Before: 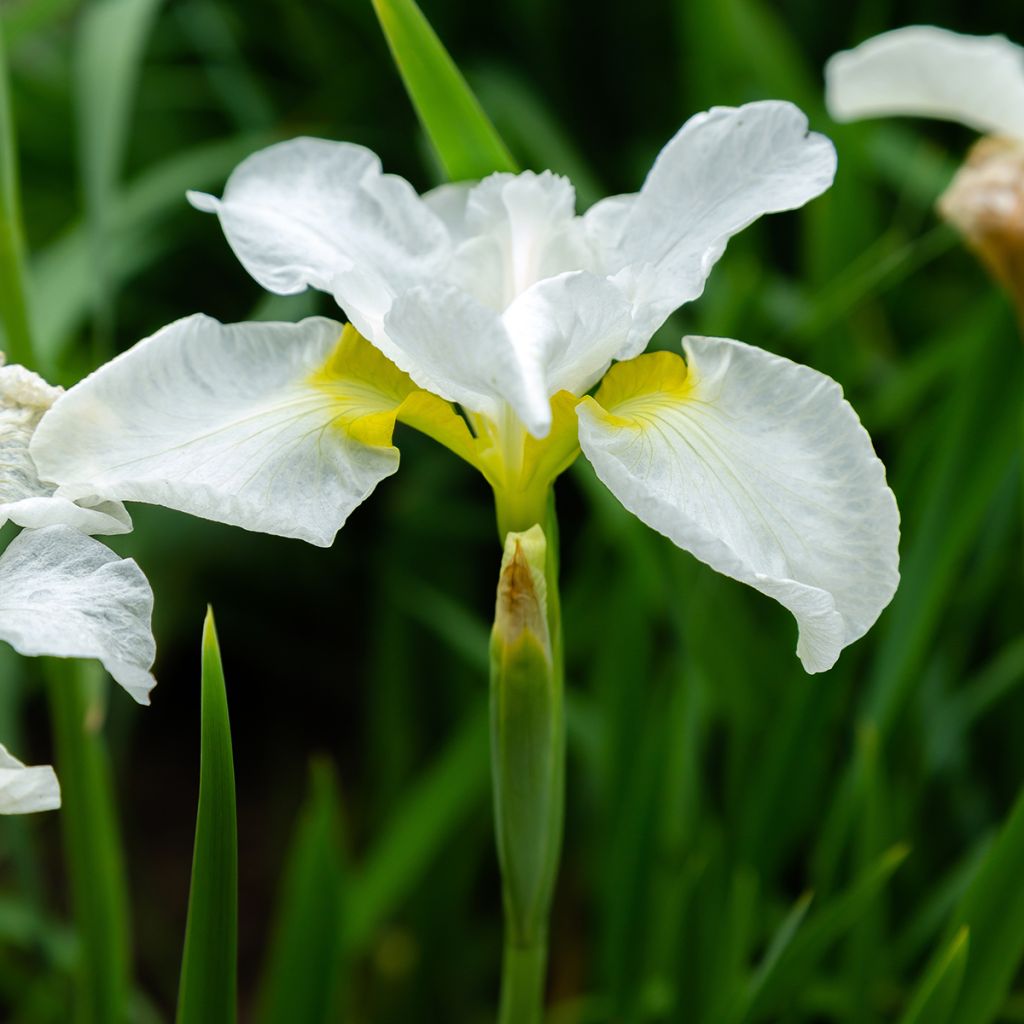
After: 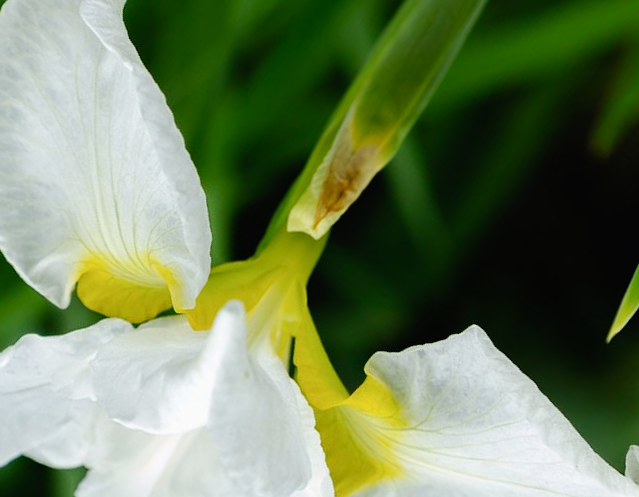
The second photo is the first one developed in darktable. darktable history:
shadows and highlights: shadows -8.11, white point adjustment 1.4, highlights 9.15
crop and rotate: angle 147.12°, left 9.21%, top 15.667%, right 4.49%, bottom 17.133%
tone curve: curves: ch0 [(0, 0.013) (0.036, 0.035) (0.274, 0.288) (0.504, 0.536) (0.844, 0.84) (1, 0.97)]; ch1 [(0, 0) (0.389, 0.403) (0.462, 0.48) (0.499, 0.5) (0.524, 0.529) (0.567, 0.603) (0.626, 0.651) (0.749, 0.781) (1, 1)]; ch2 [(0, 0) (0.464, 0.478) (0.5, 0.501) (0.533, 0.539) (0.599, 0.6) (0.704, 0.732) (1, 1)], preserve colors none
exposure: black level correction 0.001, compensate highlight preservation false
